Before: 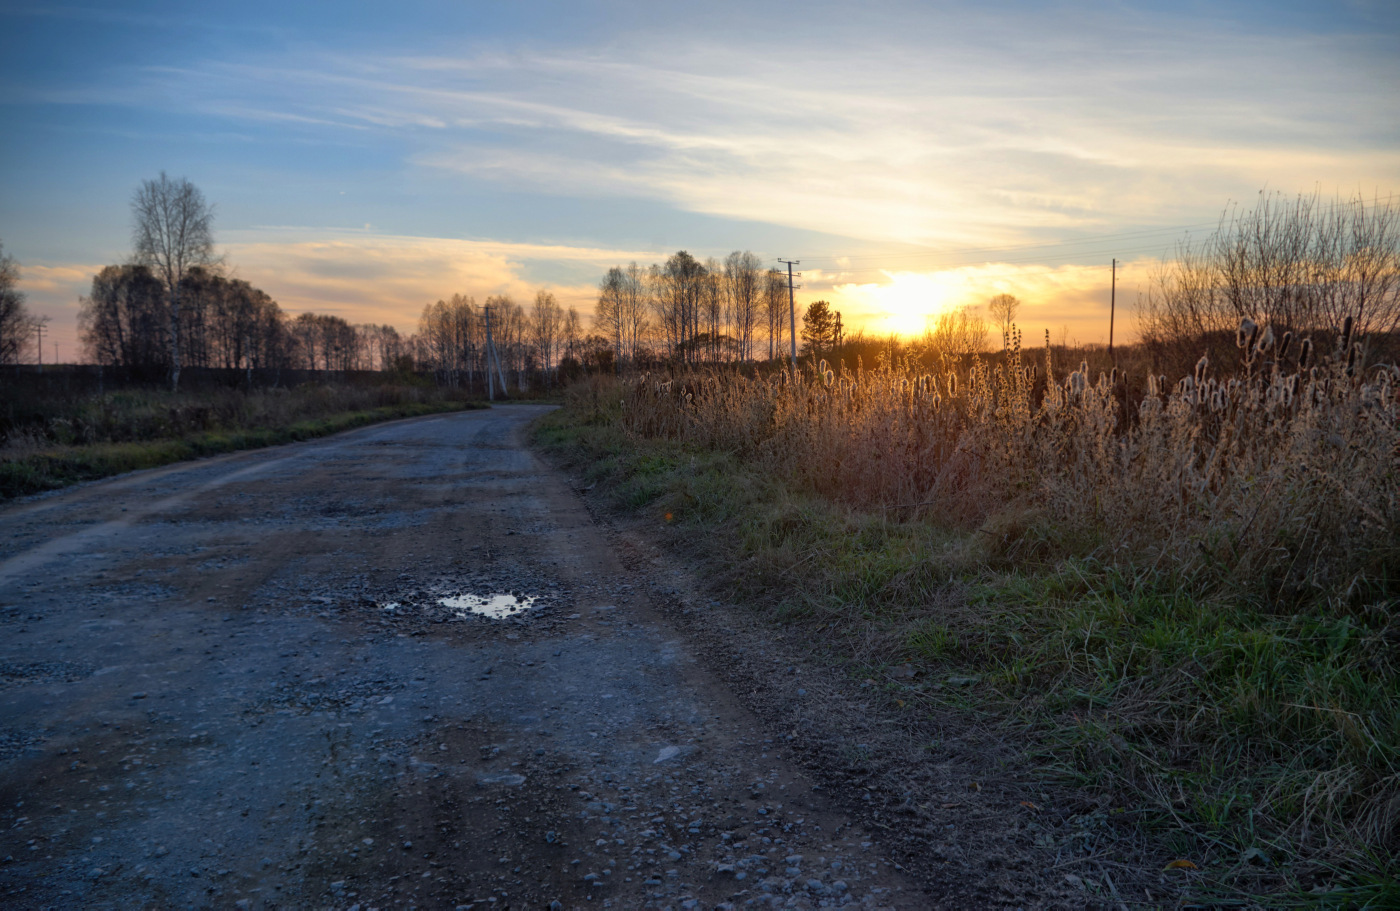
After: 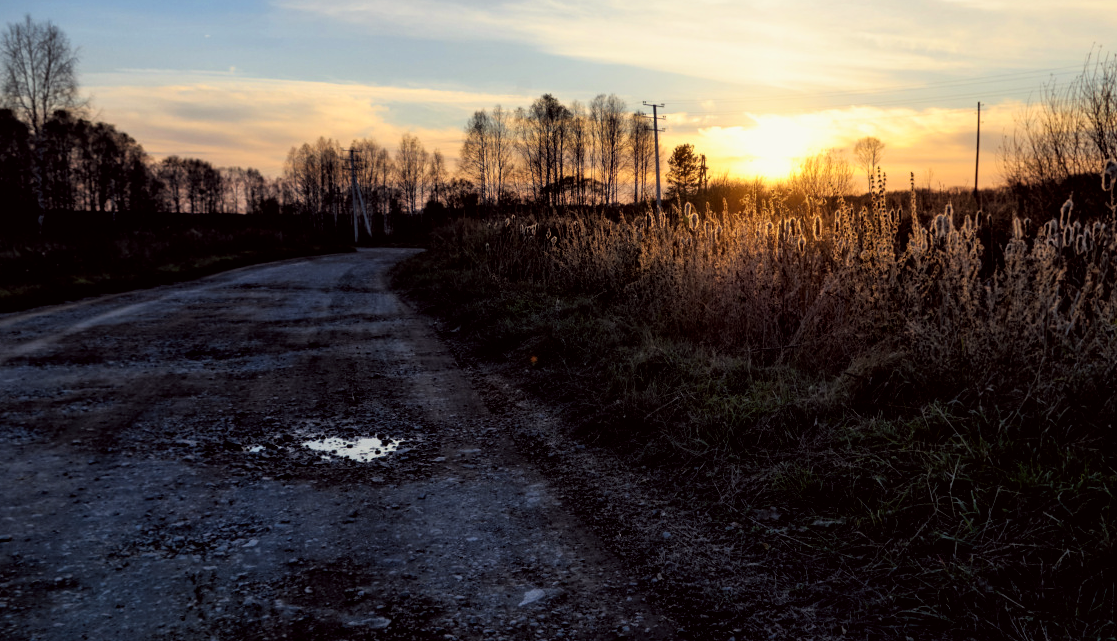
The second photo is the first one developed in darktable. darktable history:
crop: left 9.704%, top 17.26%, right 10.499%, bottom 12.365%
color correction: highlights a* -0.936, highlights b* 4.48, shadows a* 3.59
local contrast: highlights 102%, shadows 100%, detail 119%, midtone range 0.2
filmic rgb: black relative exposure -4.02 EV, white relative exposure 2.99 EV, hardness 3.01, contrast 1.411
